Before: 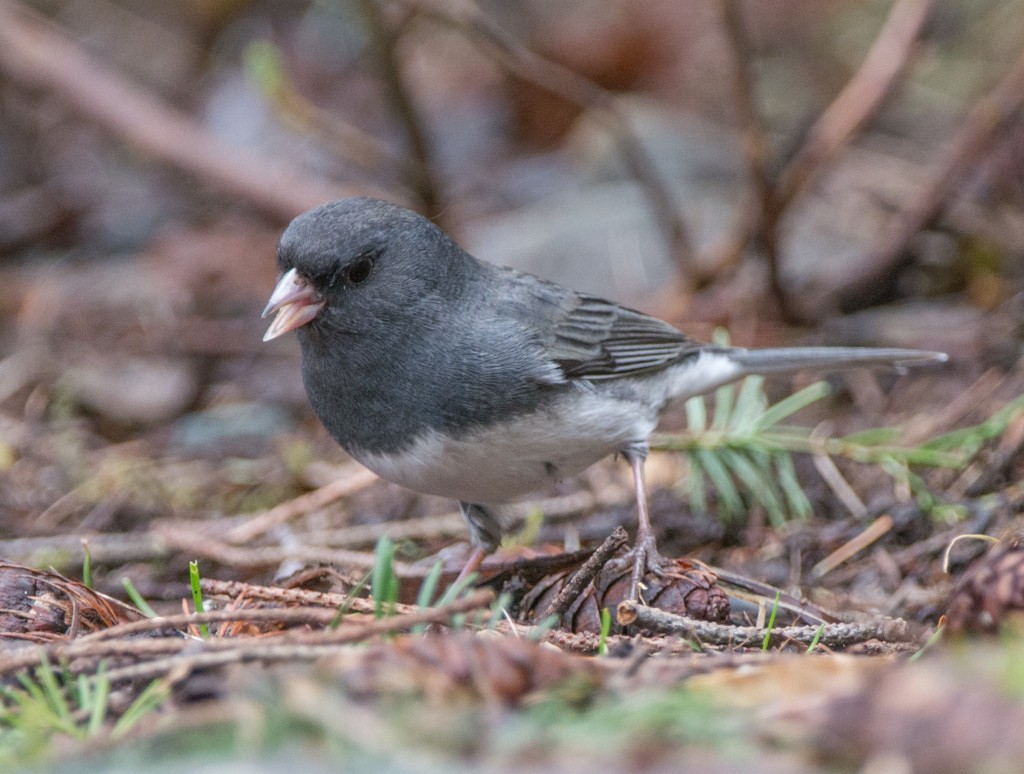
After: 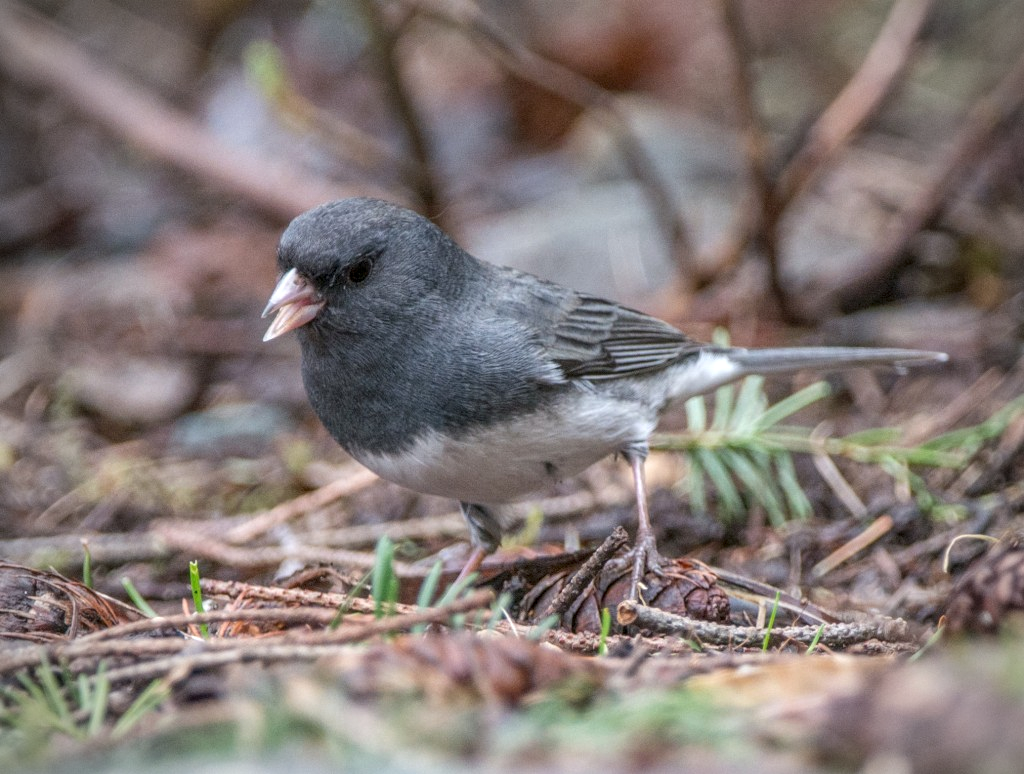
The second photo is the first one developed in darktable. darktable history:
exposure: exposure 0.131 EV, compensate highlight preservation false
local contrast: on, module defaults
vignetting: fall-off start 79.88%
